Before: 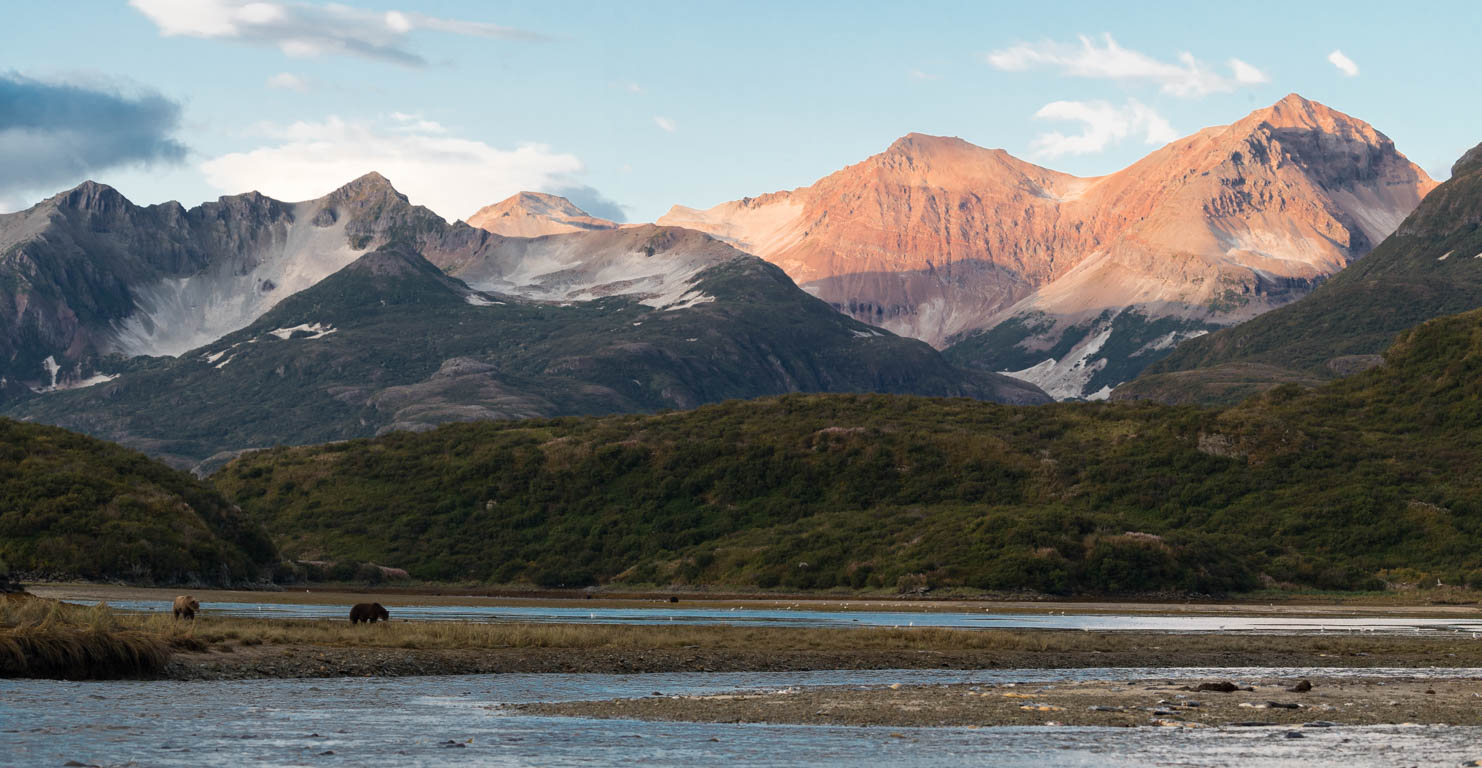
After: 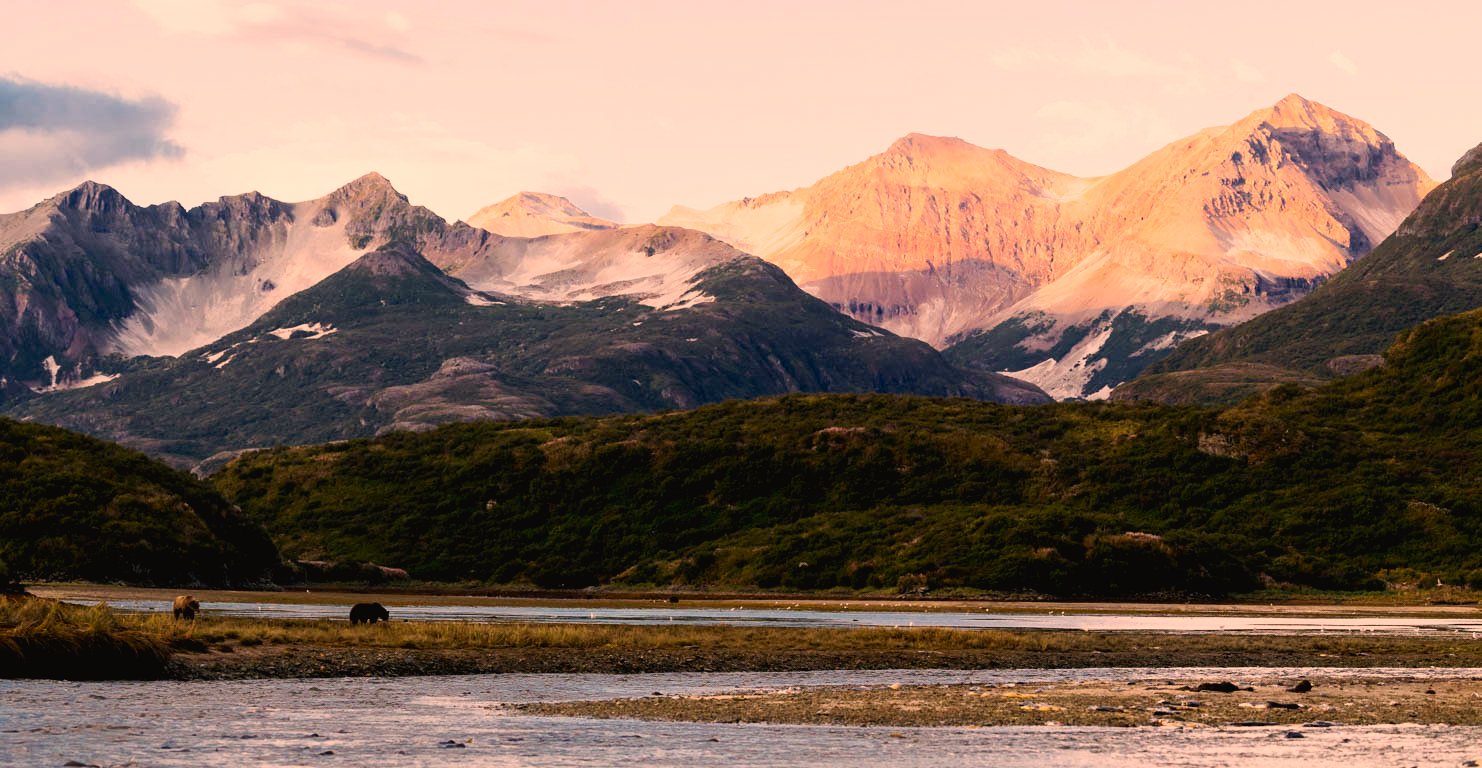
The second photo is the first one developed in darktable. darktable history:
color correction: highlights a* 22.35, highlights b* 22.52
tone curve: curves: ch0 [(0, 0.023) (0.103, 0.087) (0.277, 0.28) (0.46, 0.554) (0.569, 0.68) (0.735, 0.843) (0.994, 0.984)]; ch1 [(0, 0) (0.324, 0.285) (0.456, 0.438) (0.488, 0.497) (0.512, 0.503) (0.535, 0.535) (0.599, 0.606) (0.715, 0.738) (1, 1)]; ch2 [(0, 0) (0.369, 0.388) (0.449, 0.431) (0.478, 0.471) (0.502, 0.503) (0.55, 0.553) (0.603, 0.602) (0.656, 0.713) (1, 1)], preserve colors none
exposure: black level correction 0.013, compensate highlight preservation false
